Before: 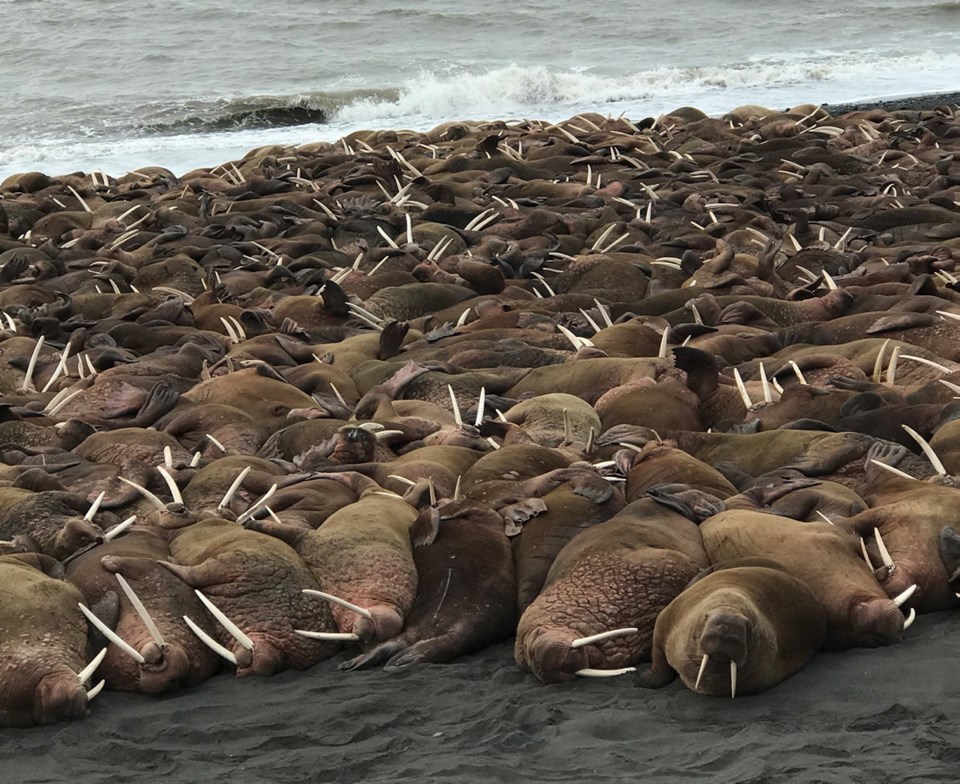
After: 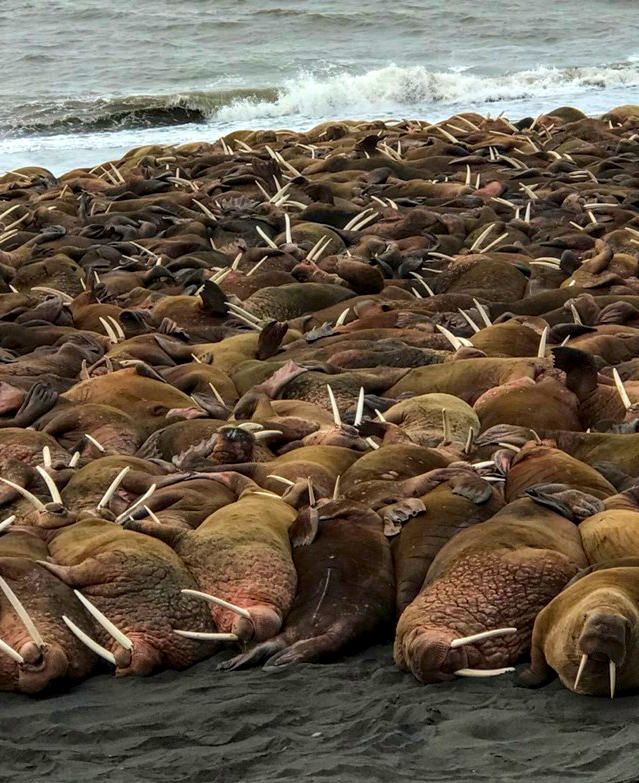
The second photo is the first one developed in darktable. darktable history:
crop and rotate: left 12.648%, right 20.685%
haze removal: compatibility mode true, adaptive false
contrast brightness saturation: saturation 0.5
local contrast: detail 130%
